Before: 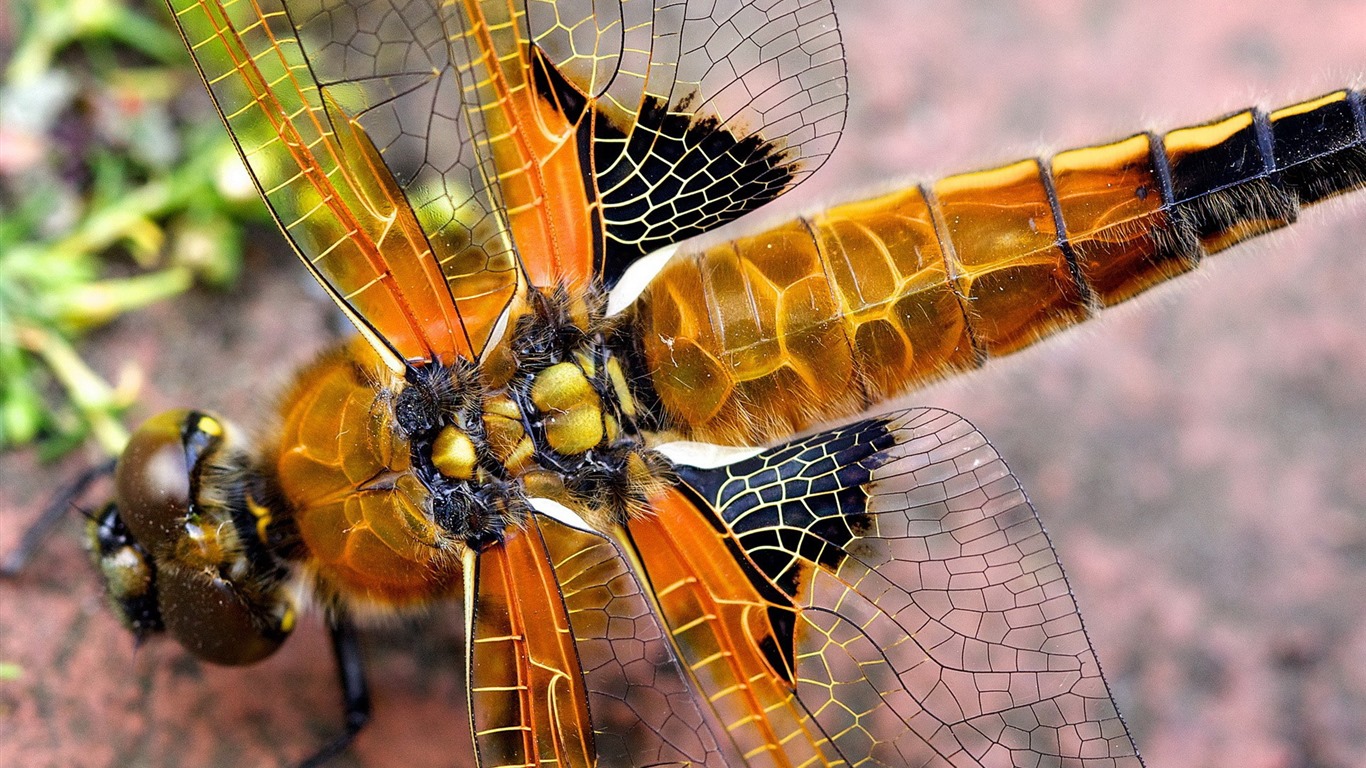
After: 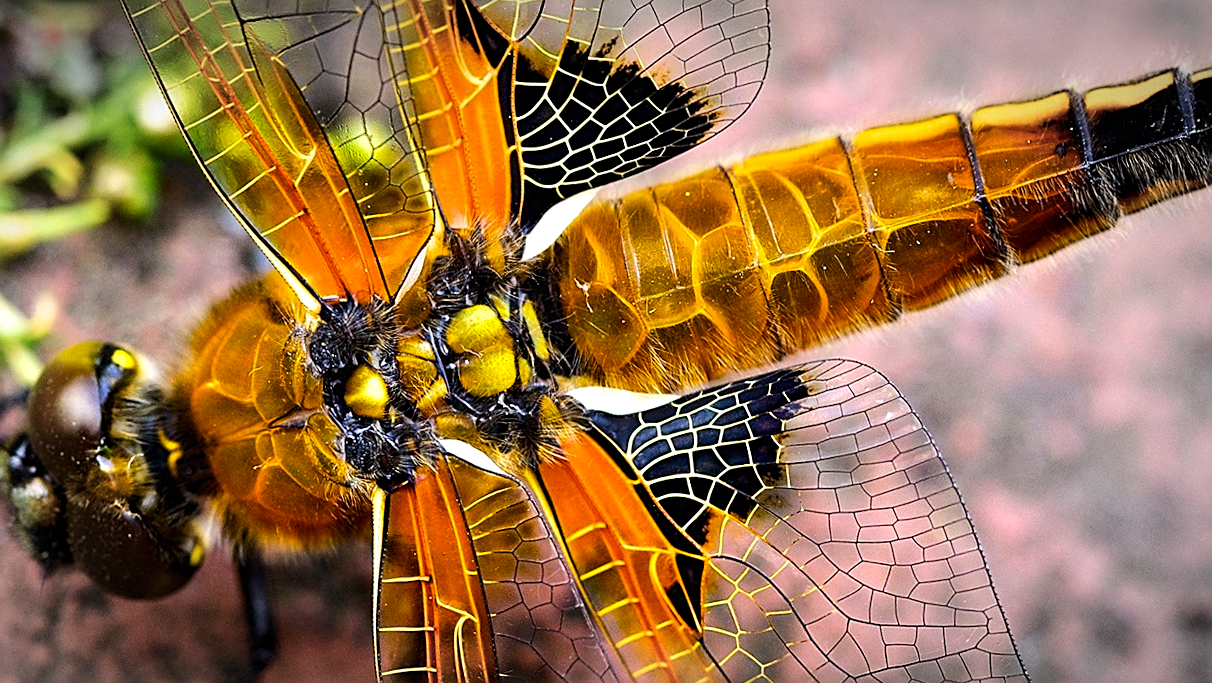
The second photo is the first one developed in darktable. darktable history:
vignetting: automatic ratio true
crop and rotate: angle -1.96°, left 3.097%, top 4.154%, right 1.586%, bottom 0.529%
graduated density: on, module defaults
exposure: exposure -0.04 EV, compensate highlight preservation false
tone equalizer: -8 EV -0.75 EV, -7 EV -0.7 EV, -6 EV -0.6 EV, -5 EV -0.4 EV, -3 EV 0.4 EV, -2 EV 0.6 EV, -1 EV 0.7 EV, +0 EV 0.75 EV, edges refinement/feathering 500, mask exposure compensation -1.57 EV, preserve details no
color balance rgb: perceptual saturation grading › global saturation 30%, global vibrance 20%
sharpen: on, module defaults
rotate and perspective: rotation -0.45°, automatic cropping original format, crop left 0.008, crop right 0.992, crop top 0.012, crop bottom 0.988
